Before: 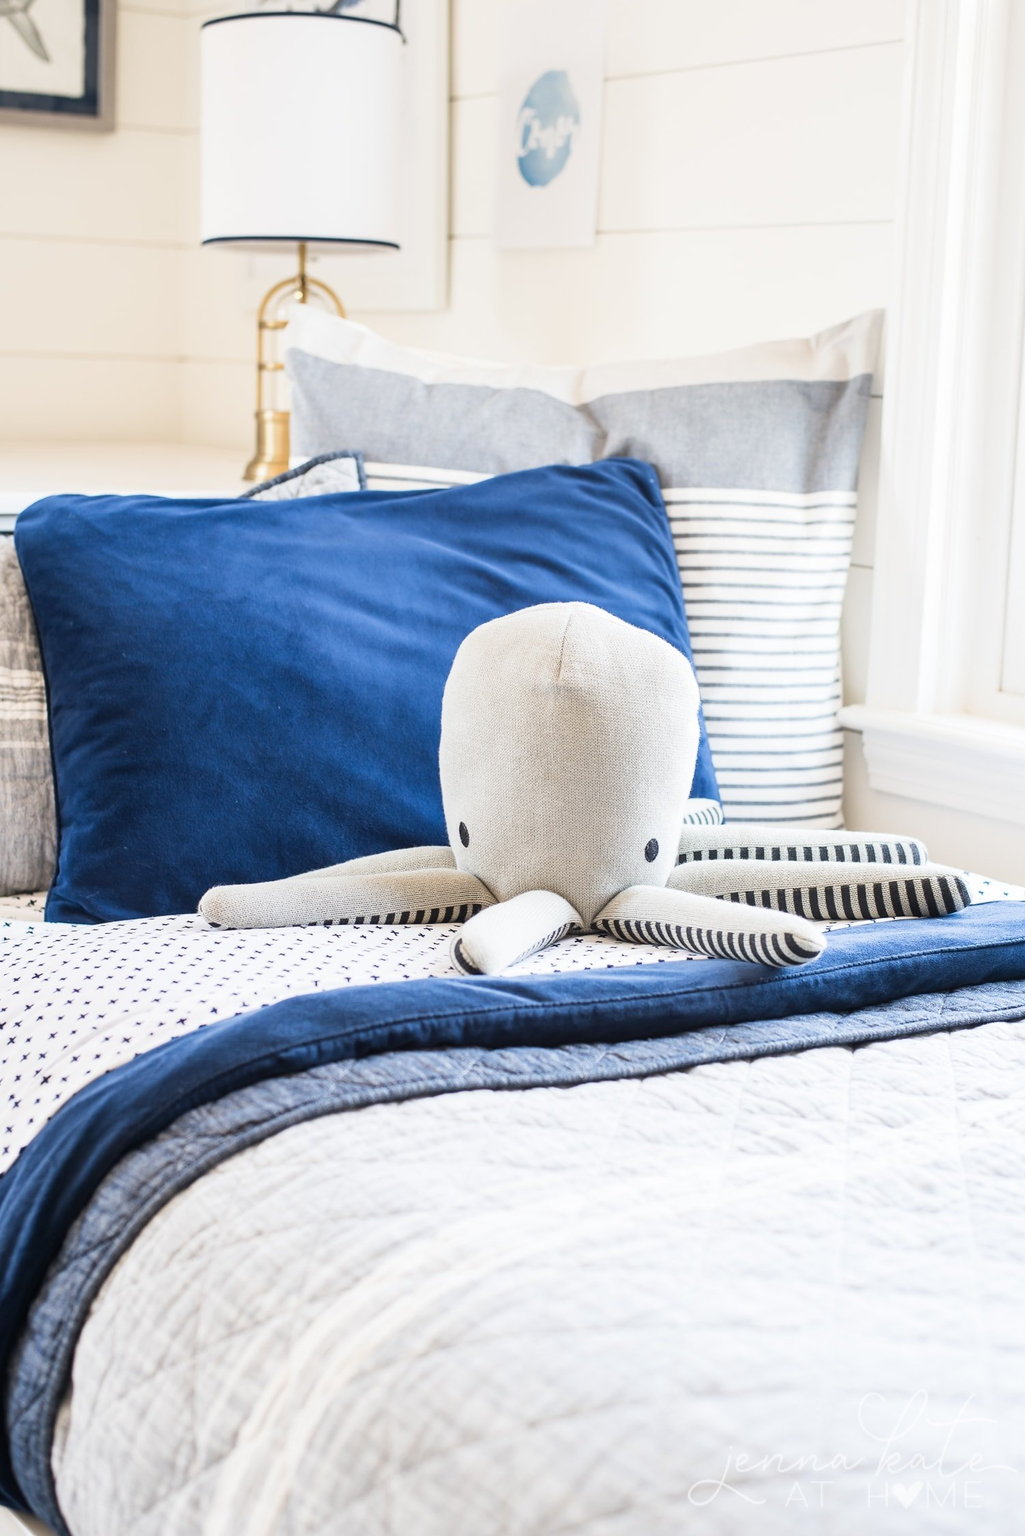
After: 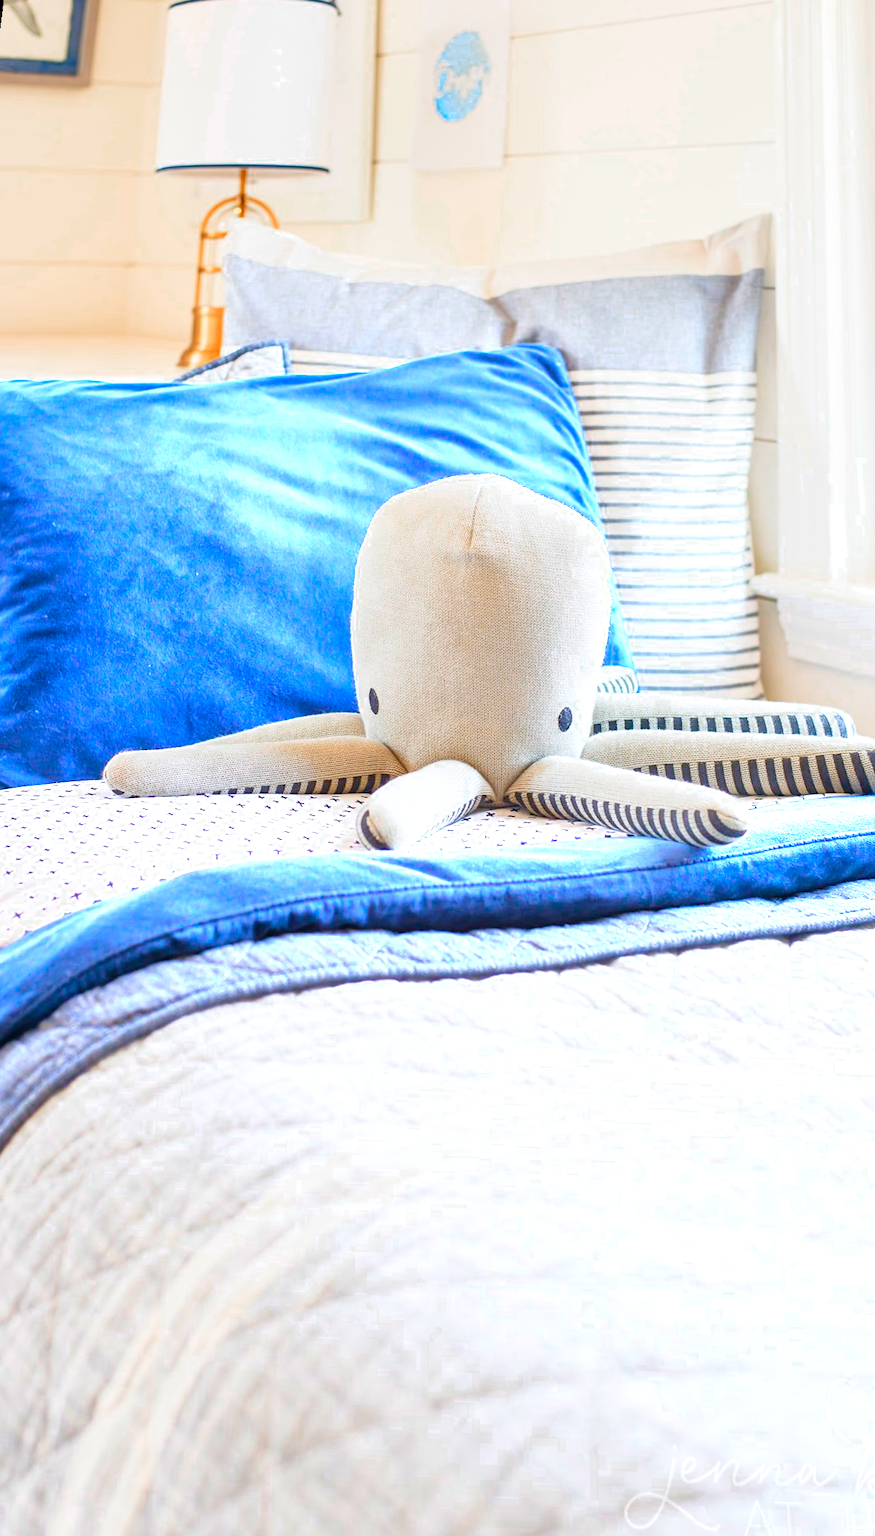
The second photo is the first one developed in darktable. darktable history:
rotate and perspective: rotation 0.72°, lens shift (vertical) -0.352, lens shift (horizontal) -0.051, crop left 0.152, crop right 0.859, crop top 0.019, crop bottom 0.964
color balance rgb: perceptual saturation grading › global saturation 20%, perceptual saturation grading › highlights -25%, perceptual saturation grading › shadows 25%, global vibrance 50%
tone equalizer: -7 EV 0.15 EV, -6 EV 0.6 EV, -5 EV 1.15 EV, -4 EV 1.33 EV, -3 EV 1.15 EV, -2 EV 0.6 EV, -1 EV 0.15 EV, mask exposure compensation -0.5 EV
color zones: curves: ch0 [(0.473, 0.374) (0.742, 0.784)]; ch1 [(0.354, 0.737) (0.742, 0.705)]; ch2 [(0.318, 0.421) (0.758, 0.532)]
